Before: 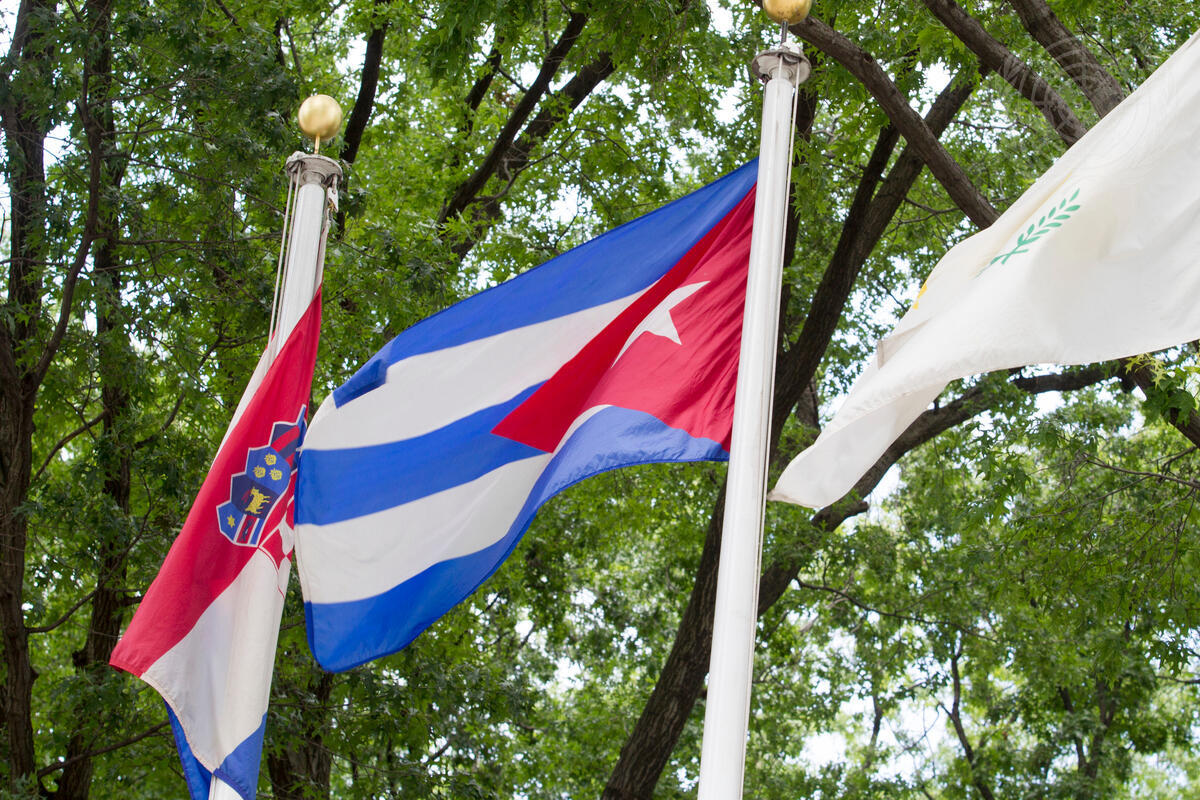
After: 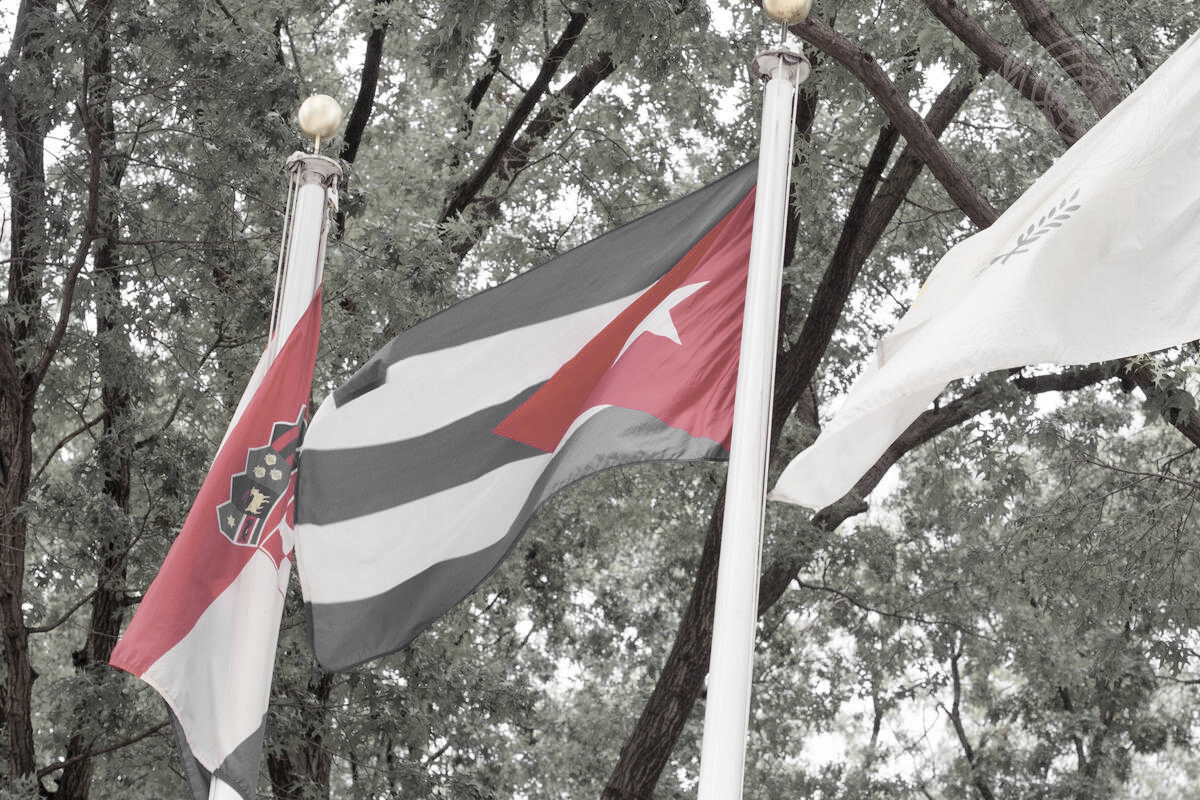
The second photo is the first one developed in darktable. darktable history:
color zones: curves: ch0 [(0, 0.447) (0.184, 0.543) (0.323, 0.476) (0.429, 0.445) (0.571, 0.443) (0.714, 0.451) (0.857, 0.452) (1, 0.447)]; ch1 [(0, 0.464) (0.176, 0.46) (0.287, 0.177) (0.429, 0.002) (0.571, 0) (0.714, 0) (0.857, 0) (1, 0.464)]
shadows and highlights: soften with gaussian
color balance rgb: shadows lift › luminance 0.616%, shadows lift › chroma 6.917%, shadows lift › hue 300.37°, shadows fall-off 101.935%, perceptual saturation grading › global saturation 0.024%, mask middle-gray fulcrum 23.17%
contrast brightness saturation: brightness 0.183, saturation -0.511
